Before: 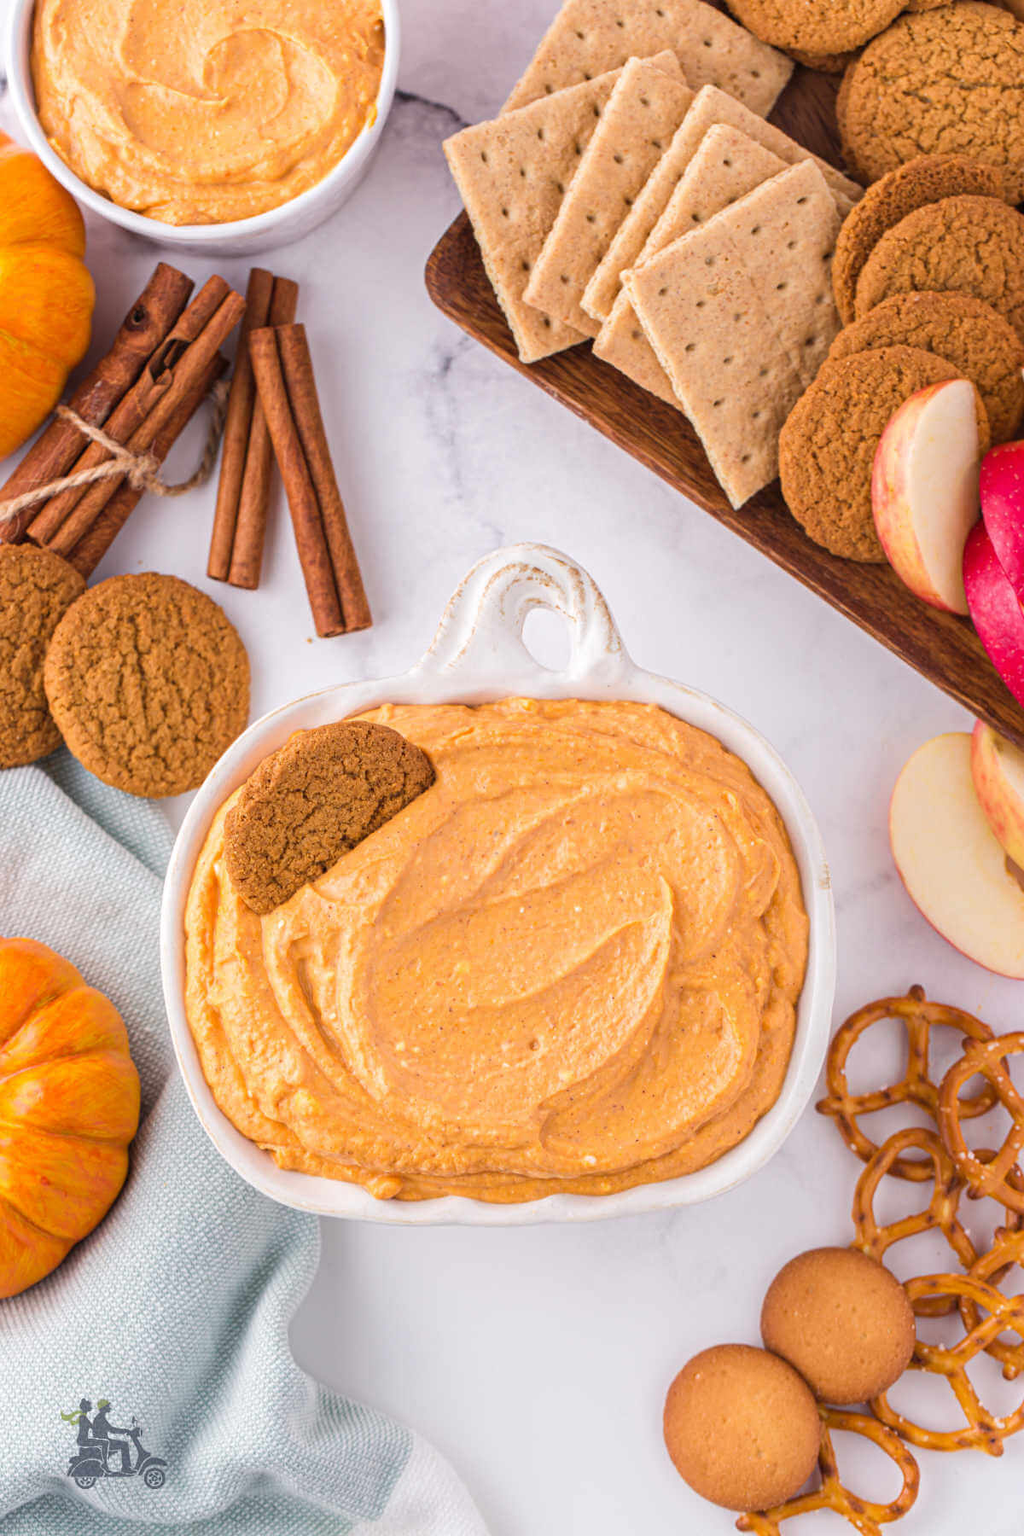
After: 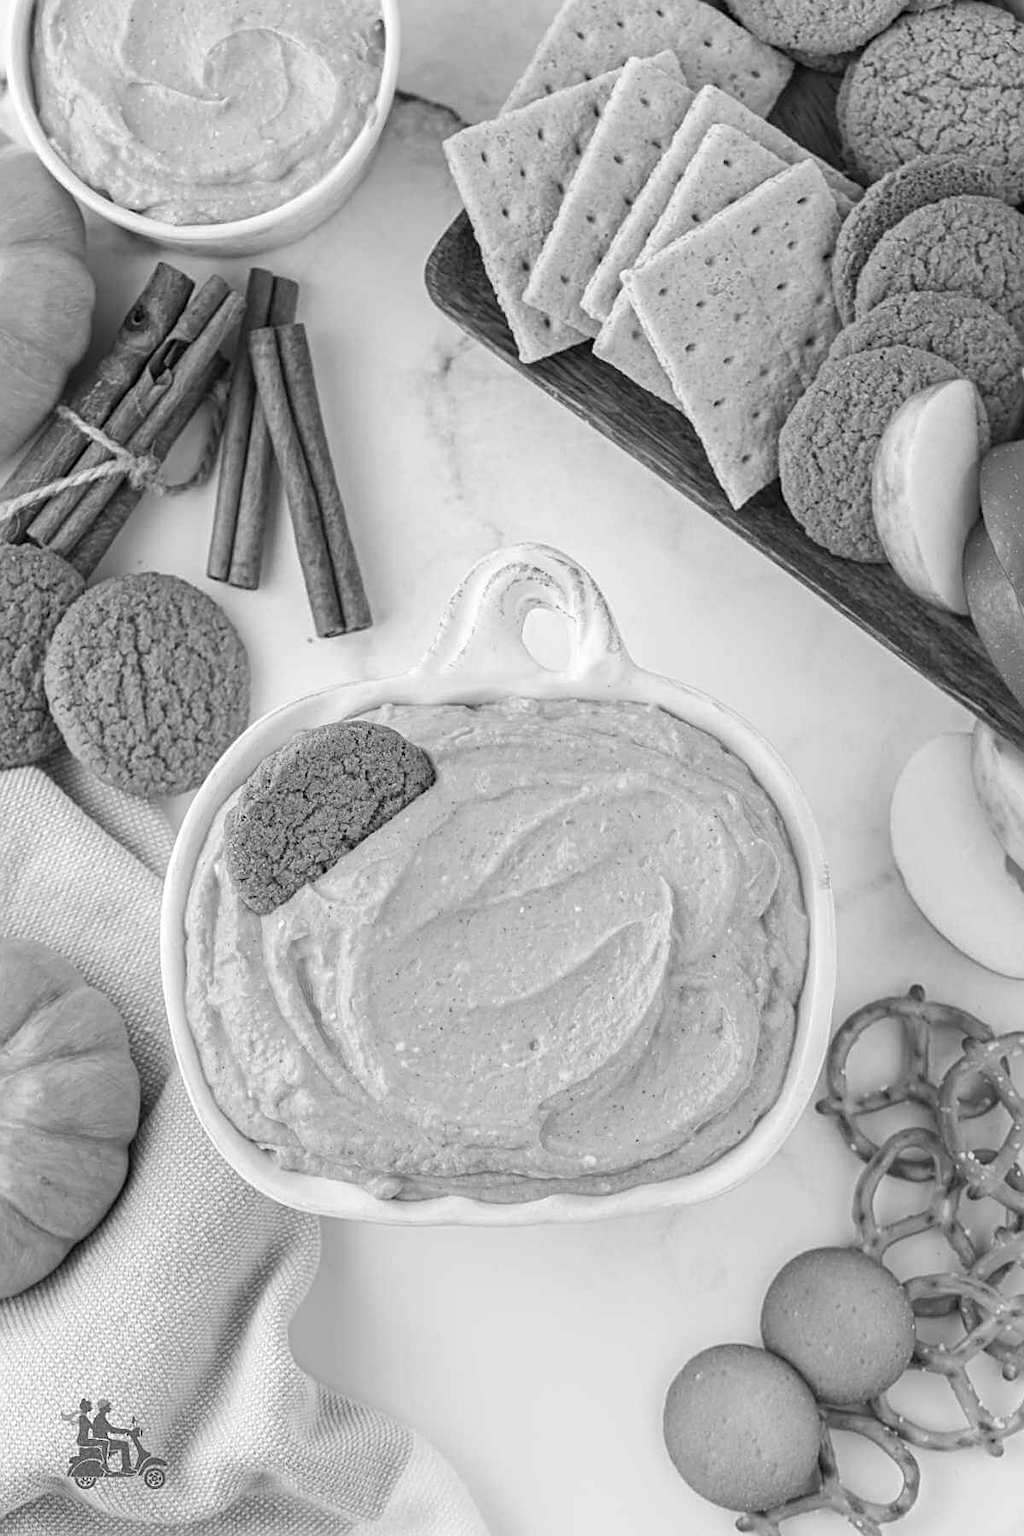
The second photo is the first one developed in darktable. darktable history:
monochrome: on, module defaults
color correction: highlights a* -10.04, highlights b* -10.37
sharpen: on, module defaults
